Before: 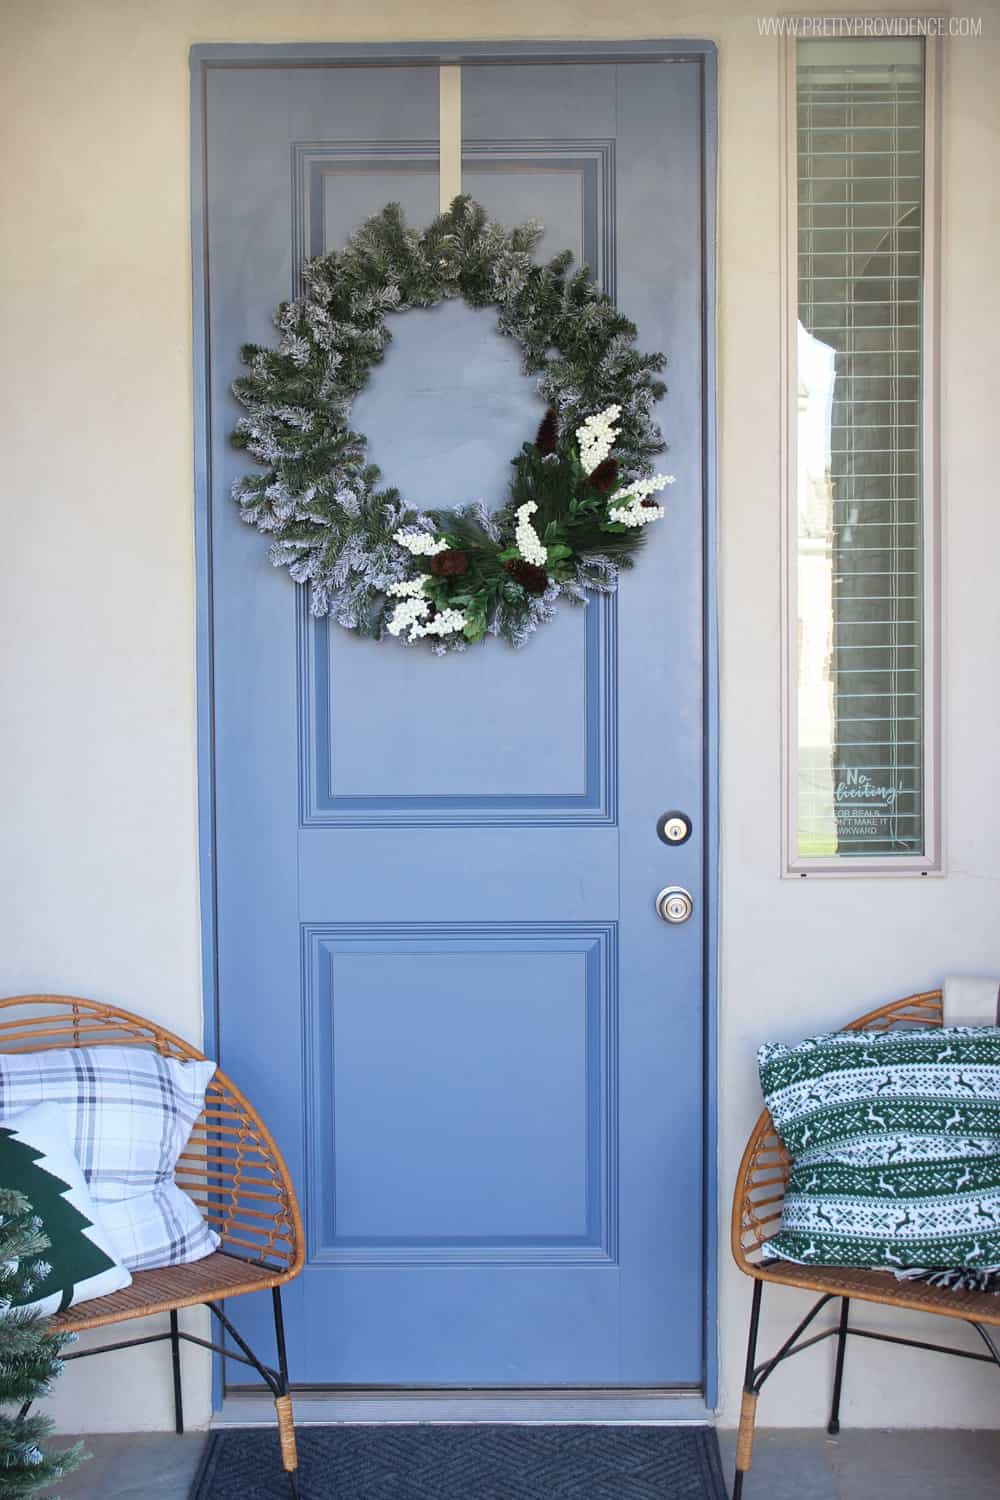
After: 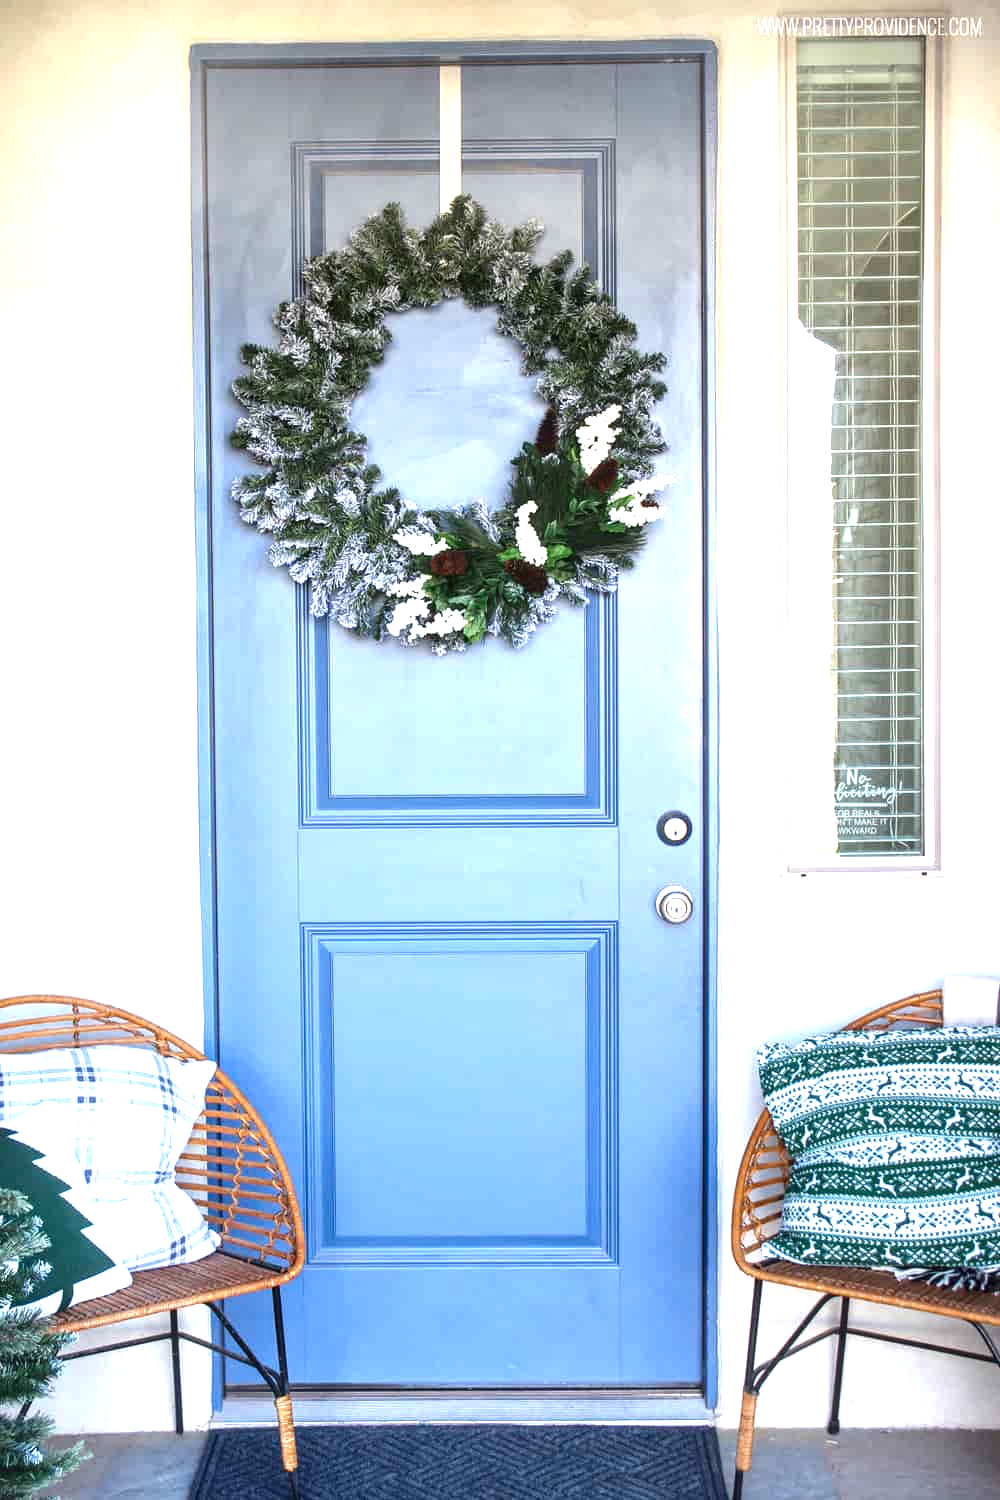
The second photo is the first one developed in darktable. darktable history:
exposure: black level correction 0, exposure 1.173 EV, compensate exposure bias true, compensate highlight preservation false
contrast brightness saturation: contrast 0.07, brightness -0.14, saturation 0.11
local contrast: detail 130%
